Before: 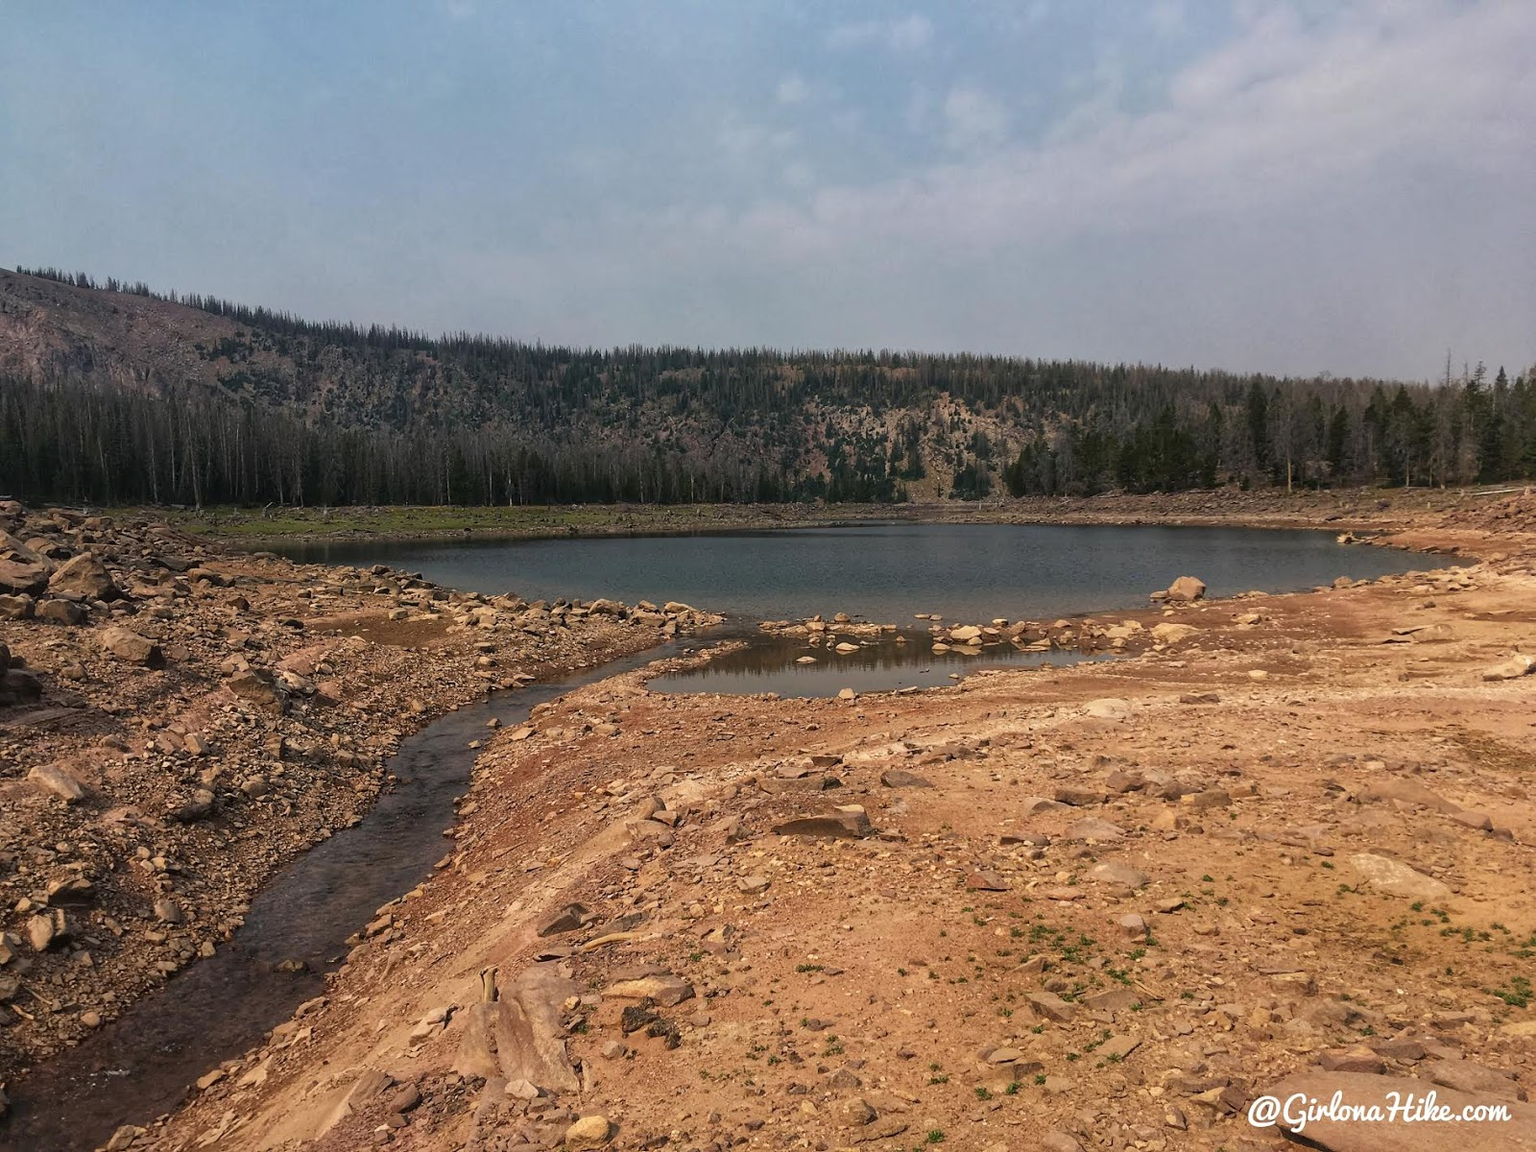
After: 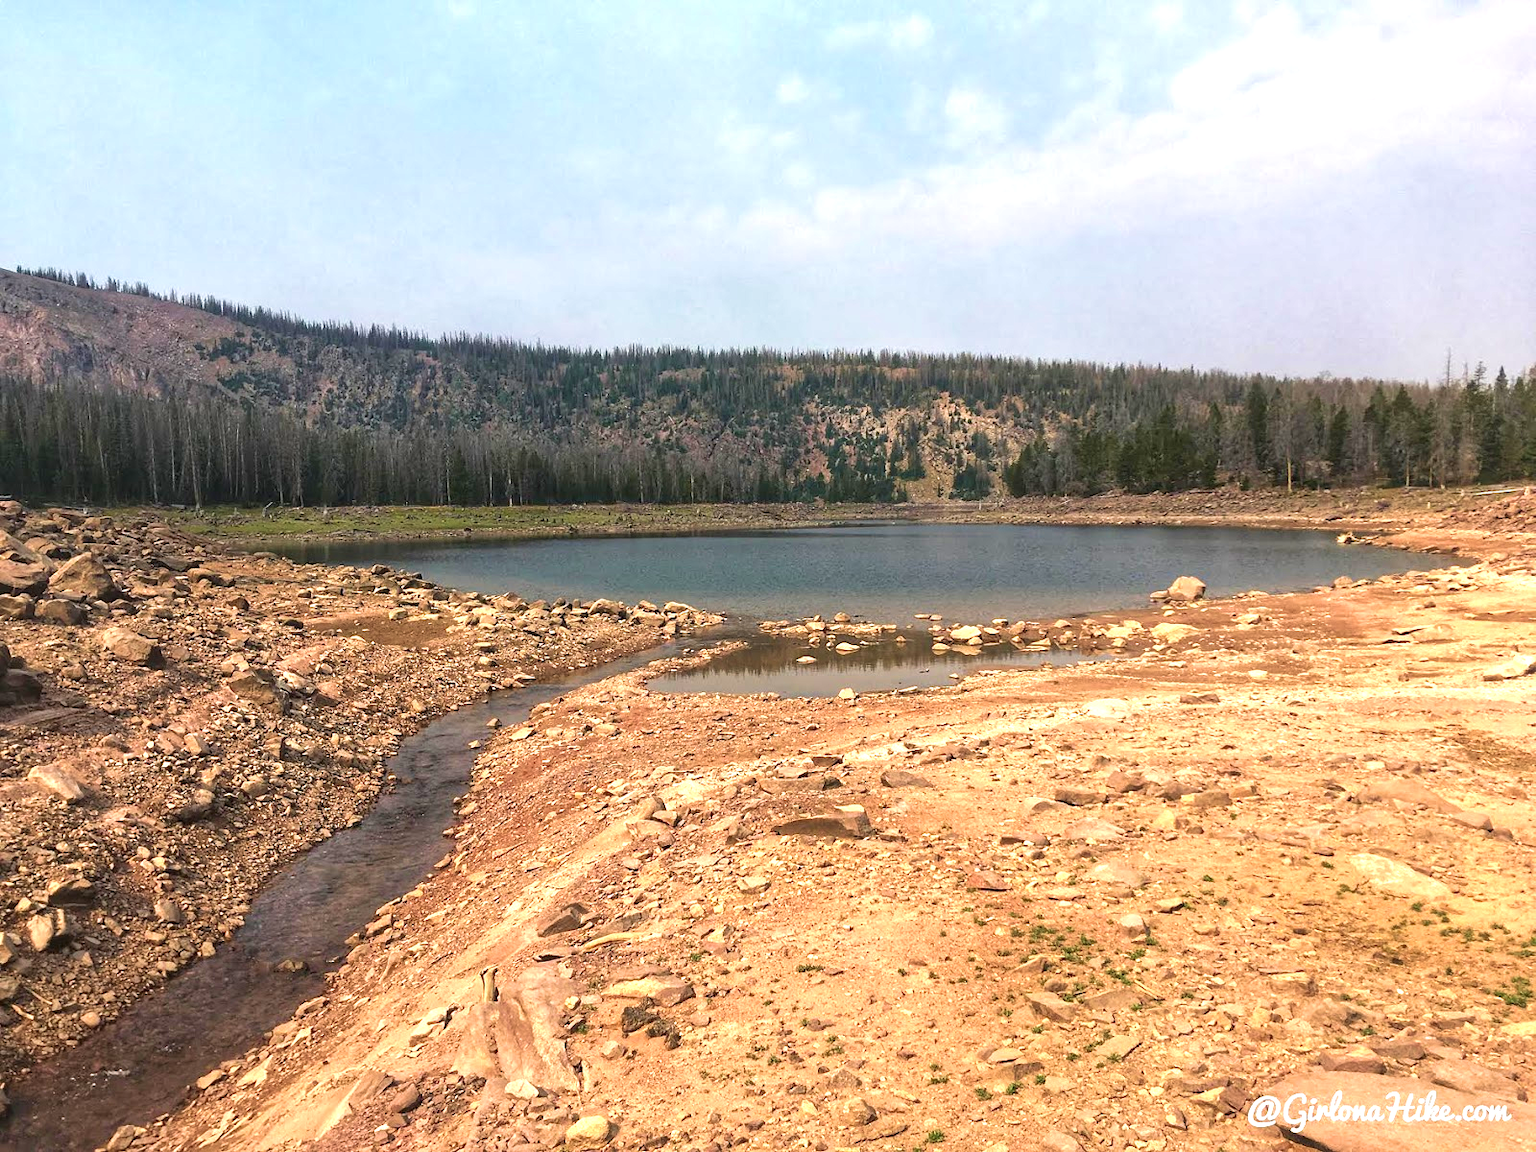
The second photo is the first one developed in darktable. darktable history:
exposure: black level correction 0, exposure 1.2 EV, compensate exposure bias true, compensate highlight preservation false
velvia: on, module defaults
